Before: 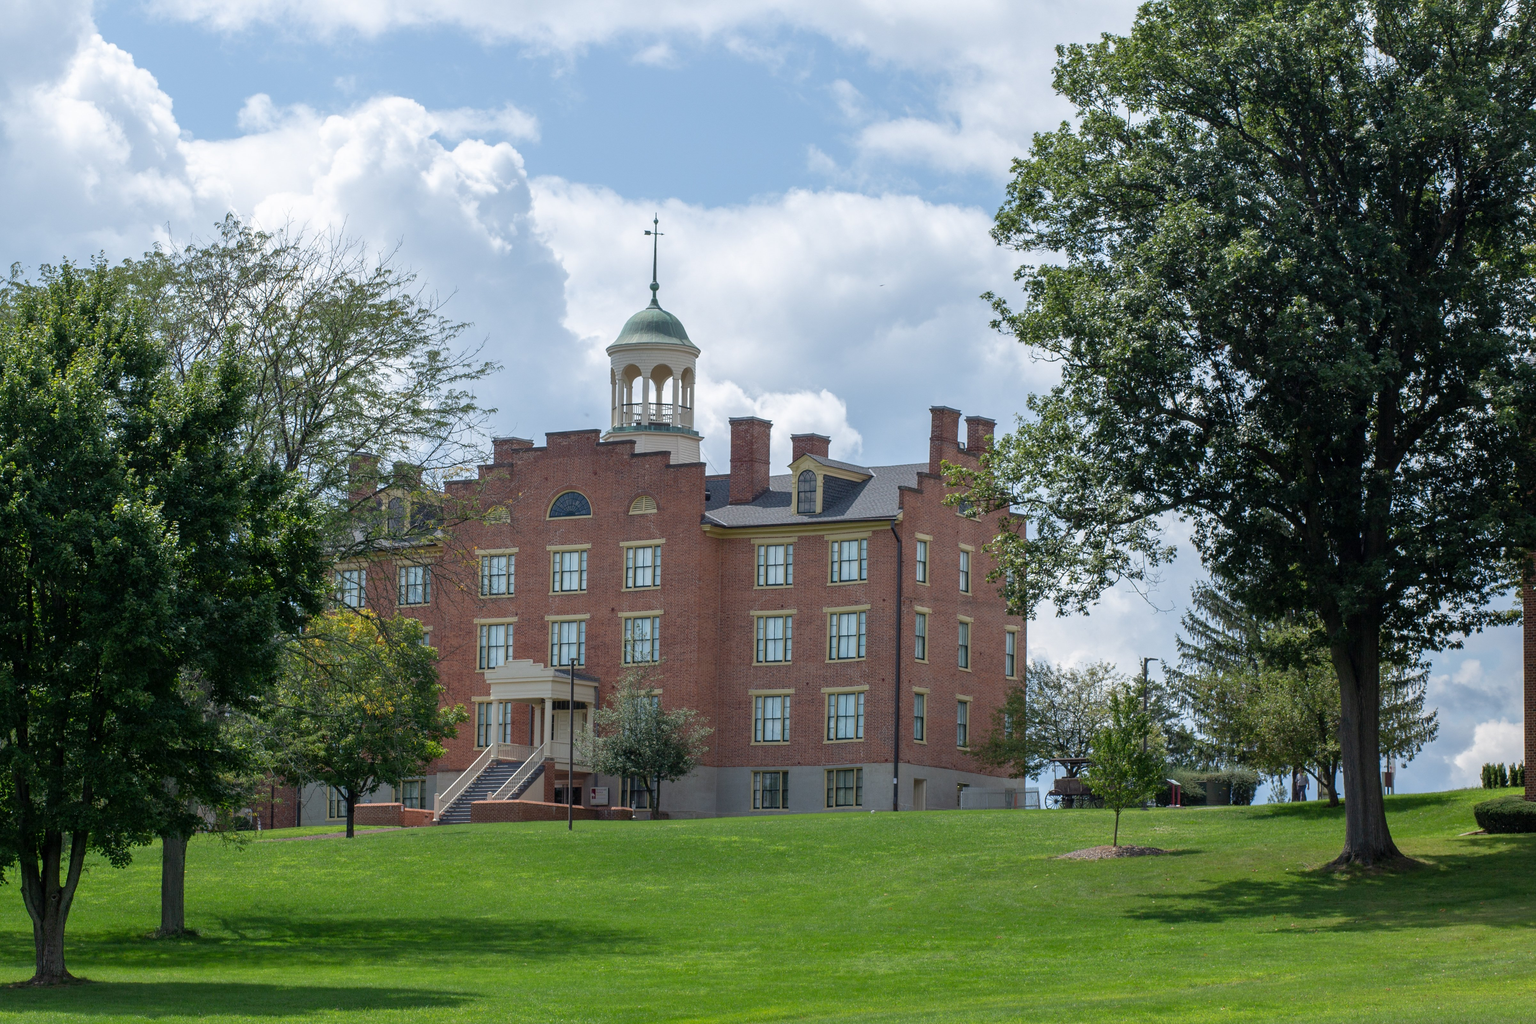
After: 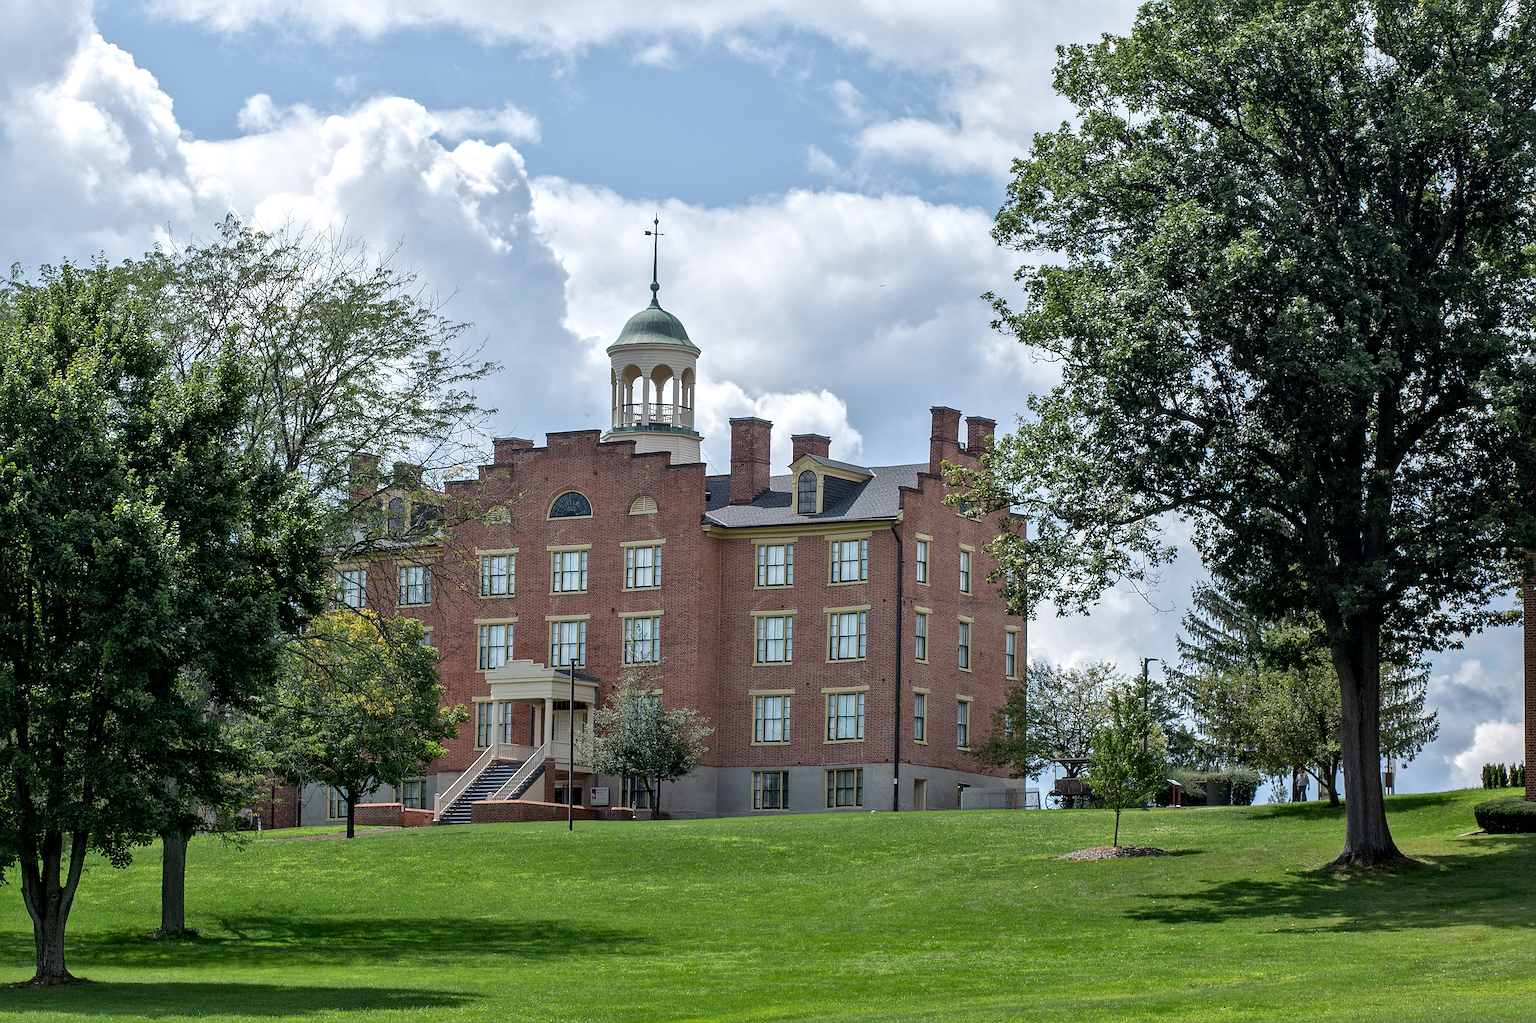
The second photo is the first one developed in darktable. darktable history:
sharpen: amount 0.735
local contrast: mode bilateral grid, contrast 26, coarseness 60, detail 152%, midtone range 0.2
